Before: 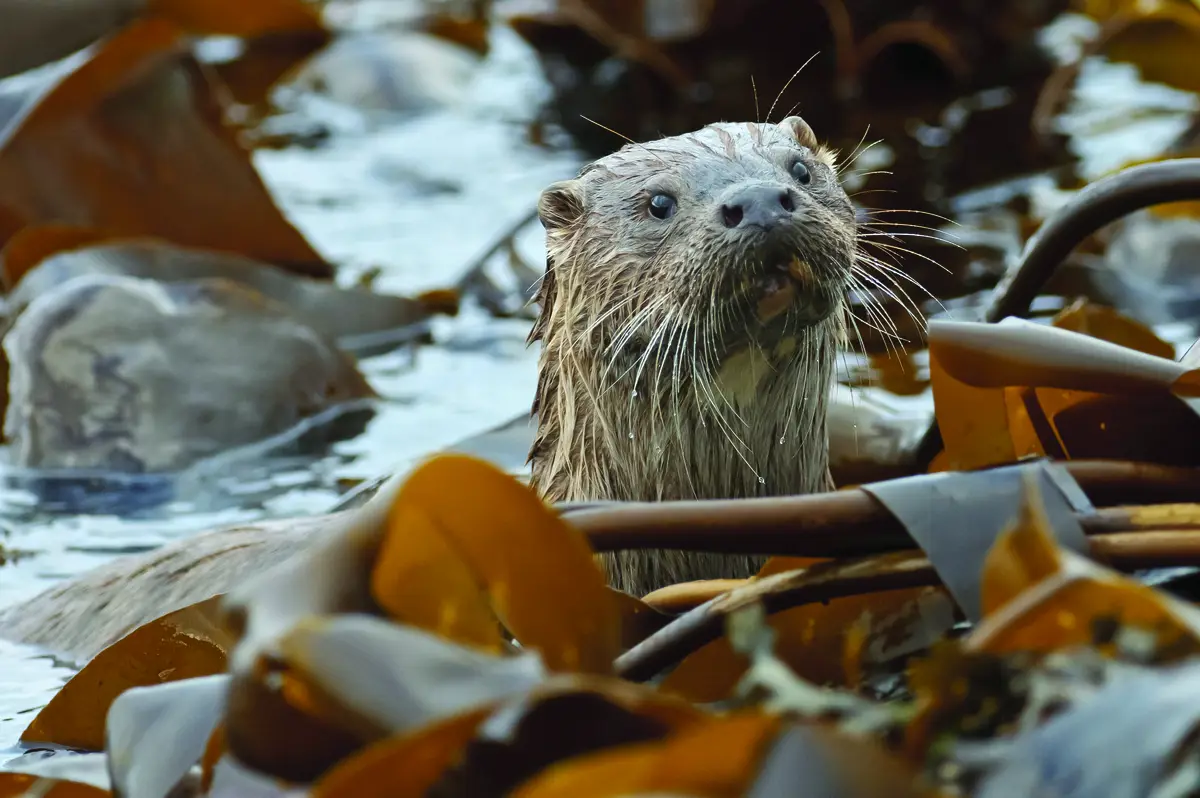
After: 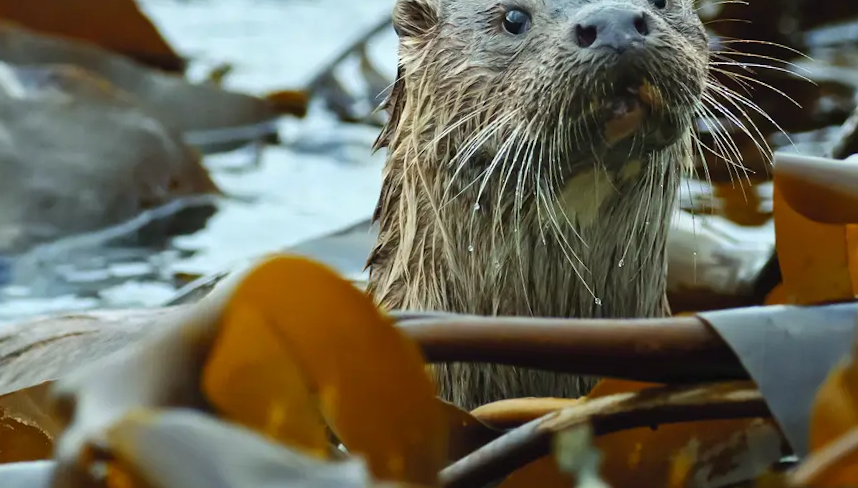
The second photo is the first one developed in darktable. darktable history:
crop and rotate: angle -3.69°, left 9.719%, top 21.22%, right 11.977%, bottom 11.836%
